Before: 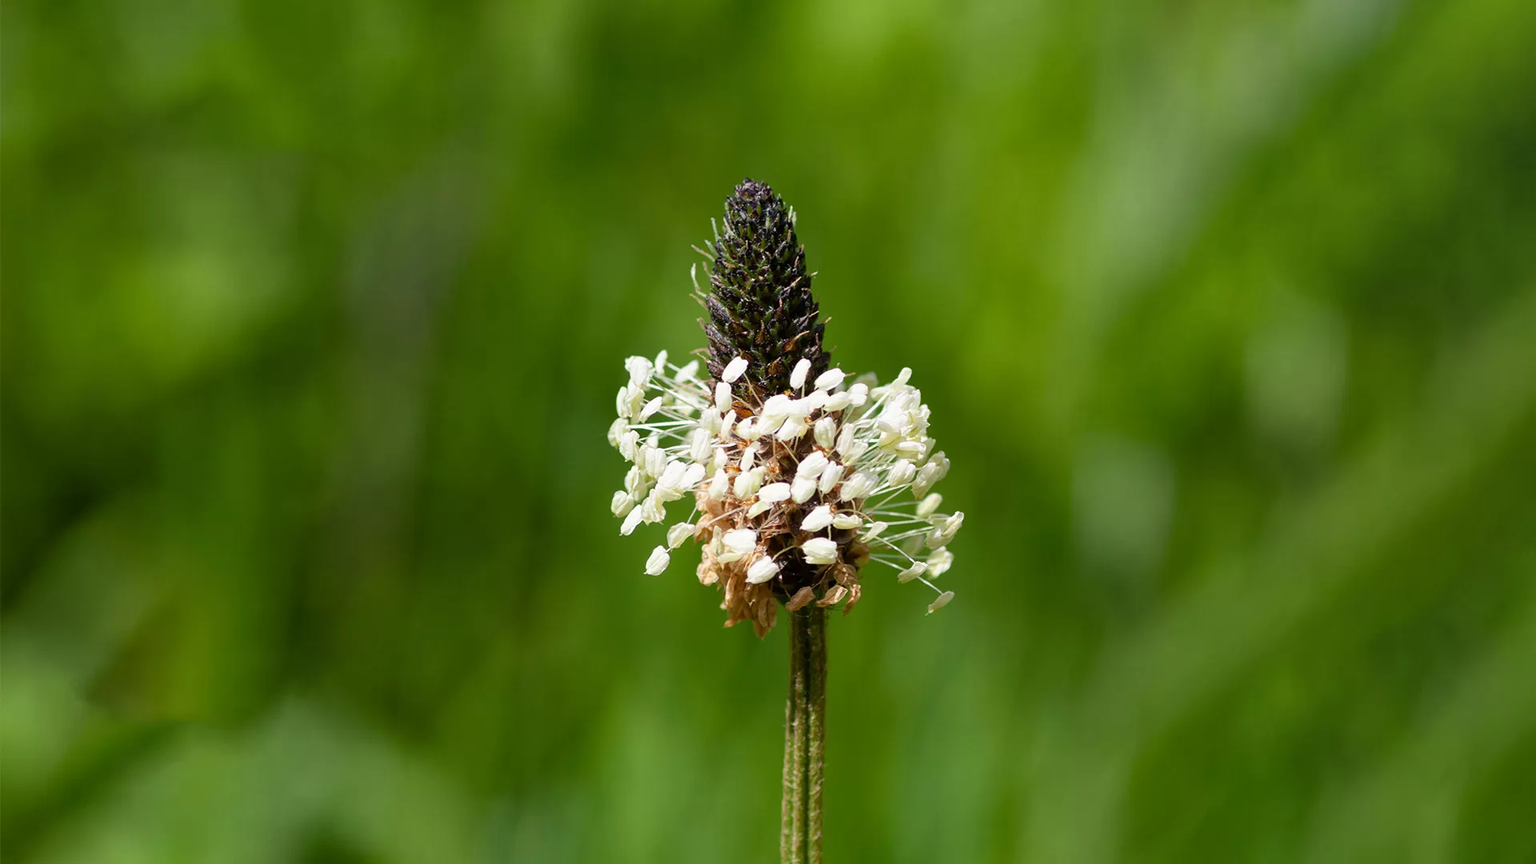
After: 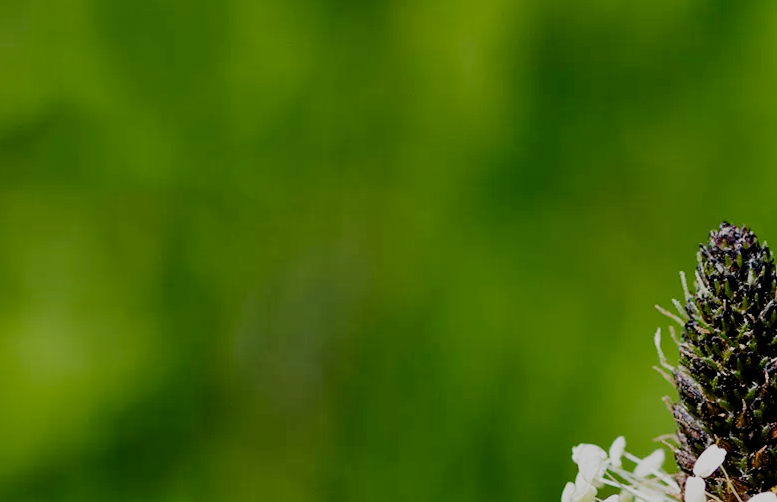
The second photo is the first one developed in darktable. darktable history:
shadows and highlights: white point adjustment 1.08, soften with gaussian
filmic rgb: black relative exposure -6.22 EV, white relative exposure 6.95 EV, threshold 3.03 EV, hardness 2.24, preserve chrominance no, color science v5 (2021), iterations of high-quality reconstruction 0, enable highlight reconstruction true
crop and rotate: left 10.912%, top 0.106%, right 48.588%, bottom 53.384%
